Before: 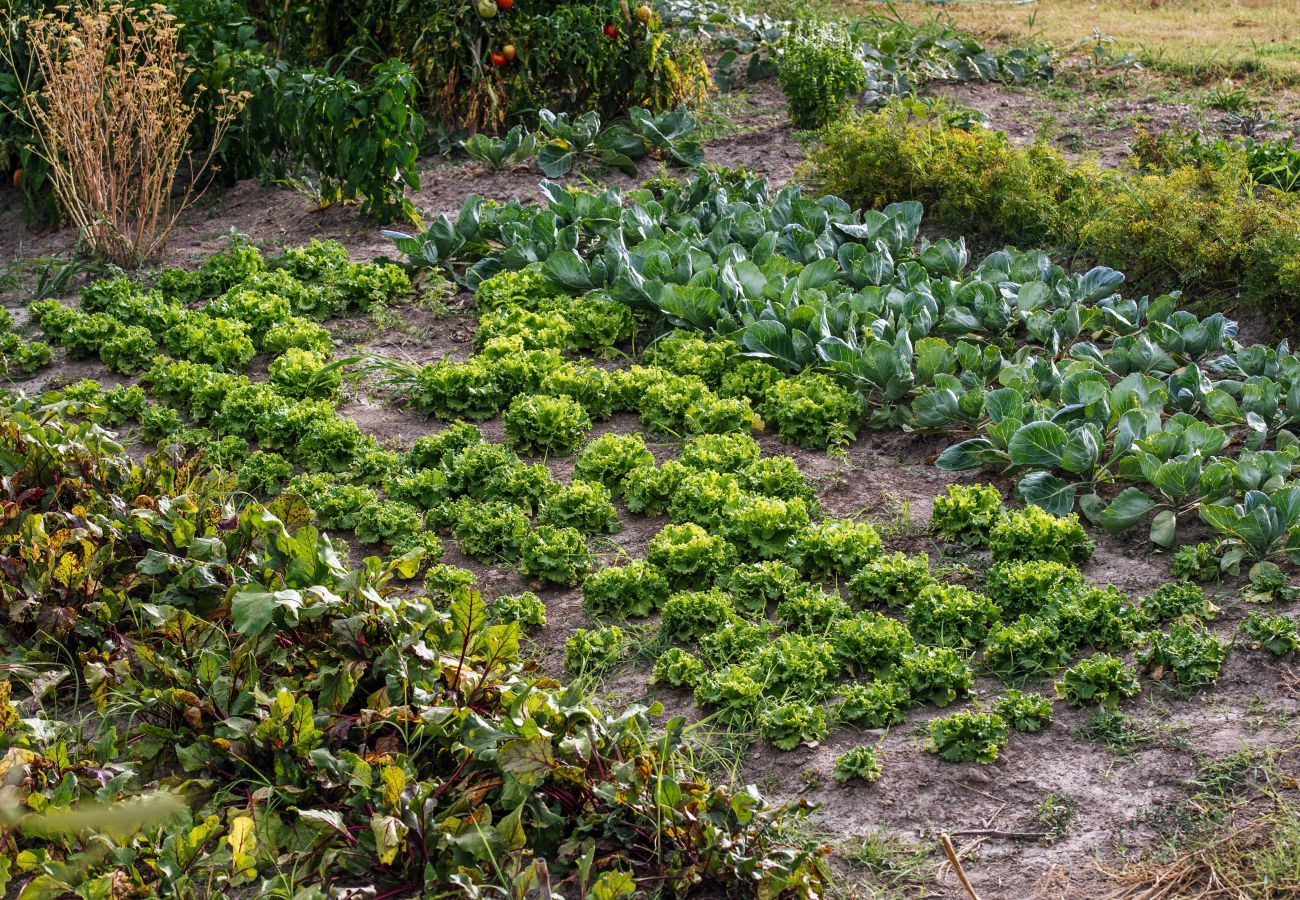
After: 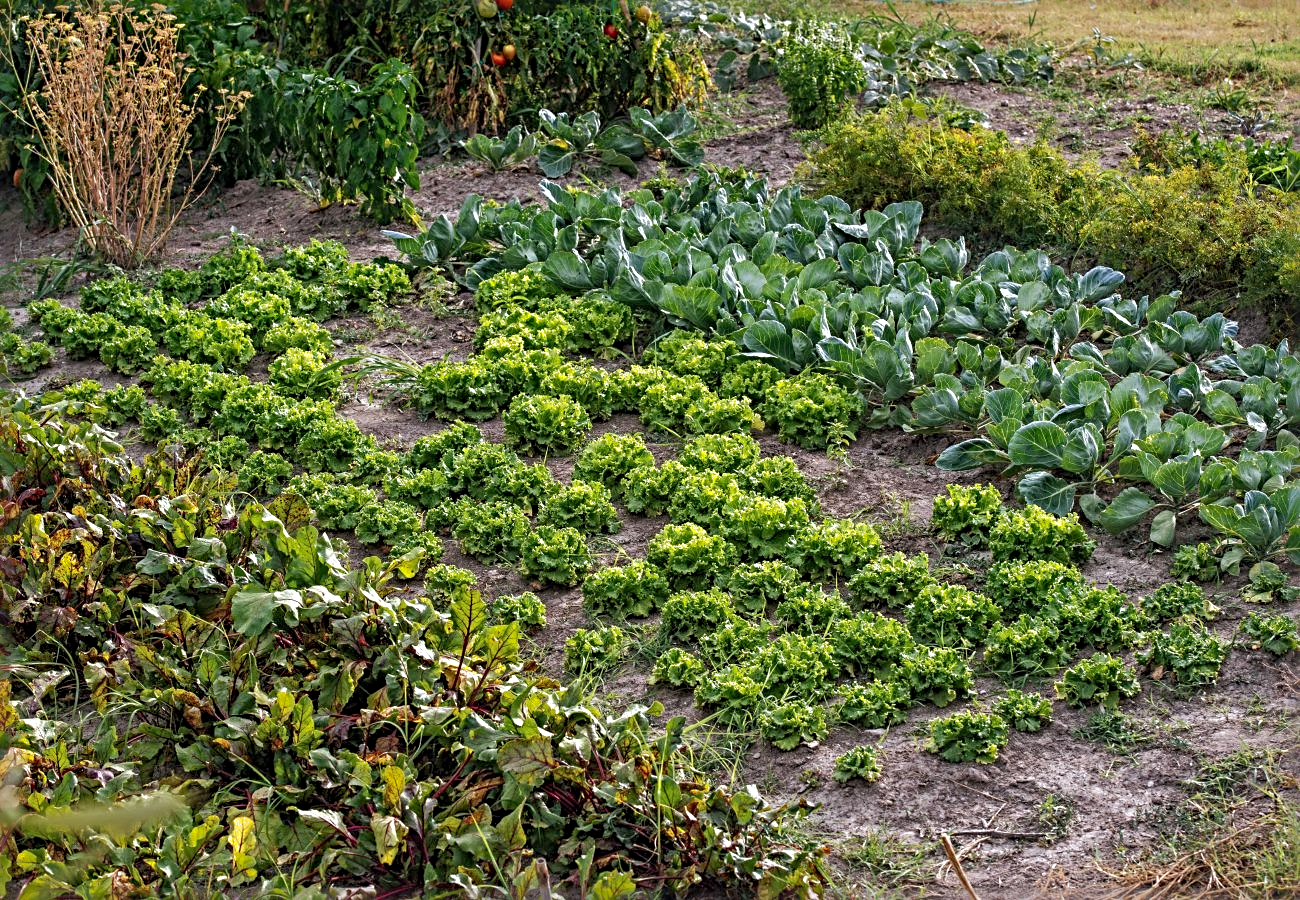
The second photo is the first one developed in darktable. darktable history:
sharpen: radius 4.855
shadows and highlights: on, module defaults
